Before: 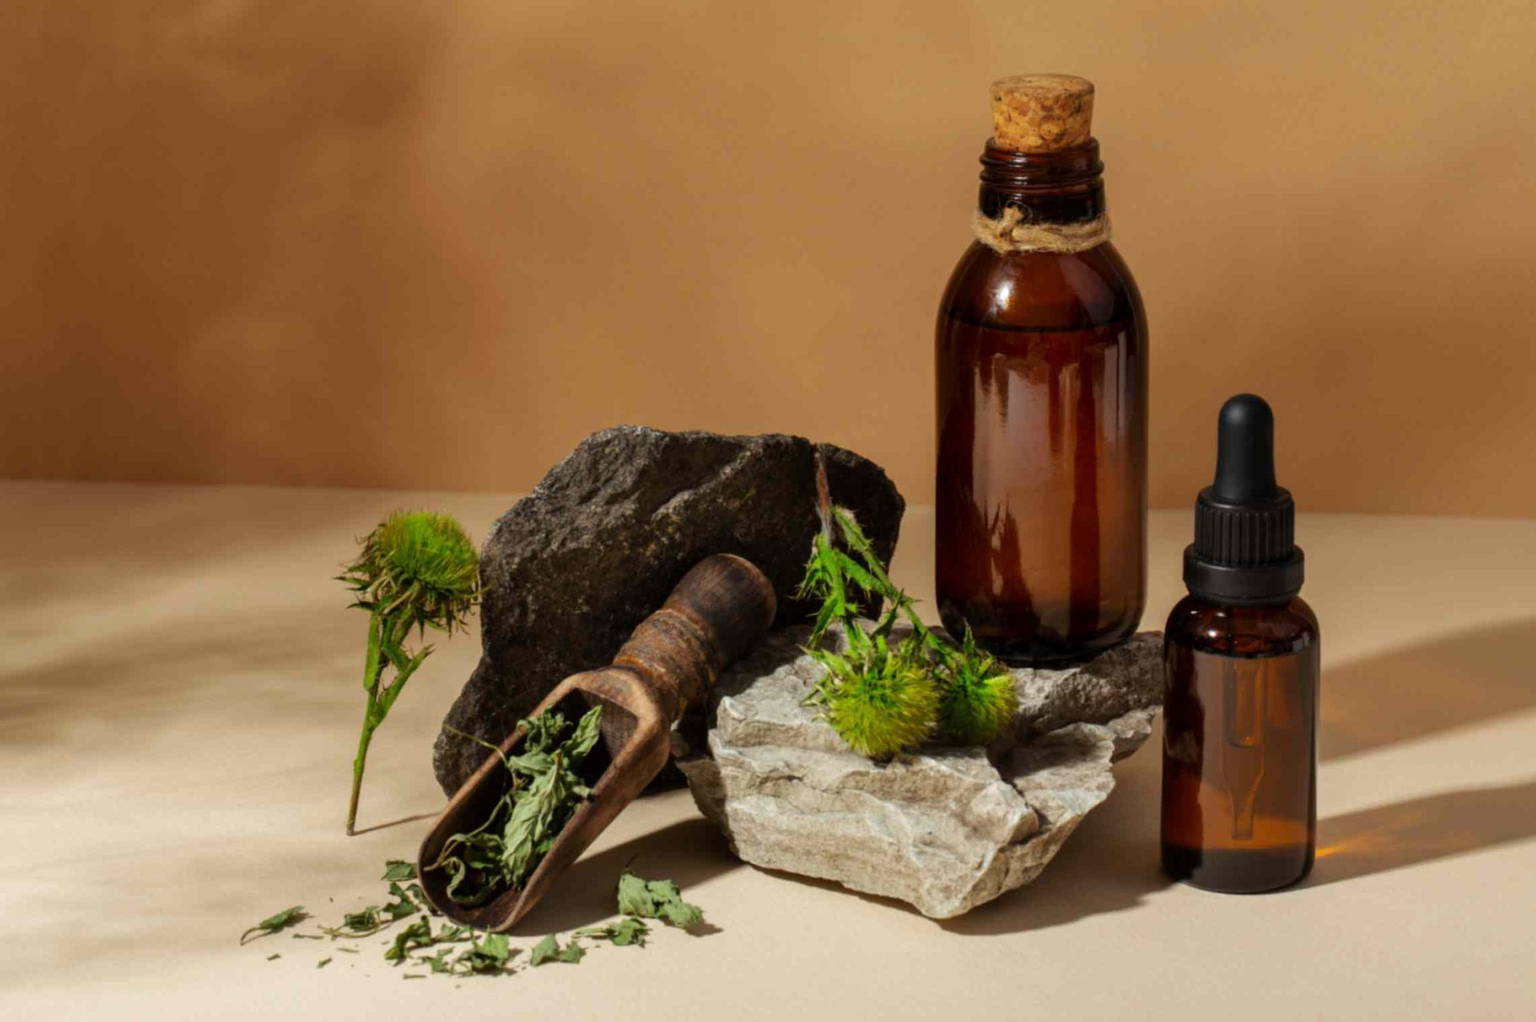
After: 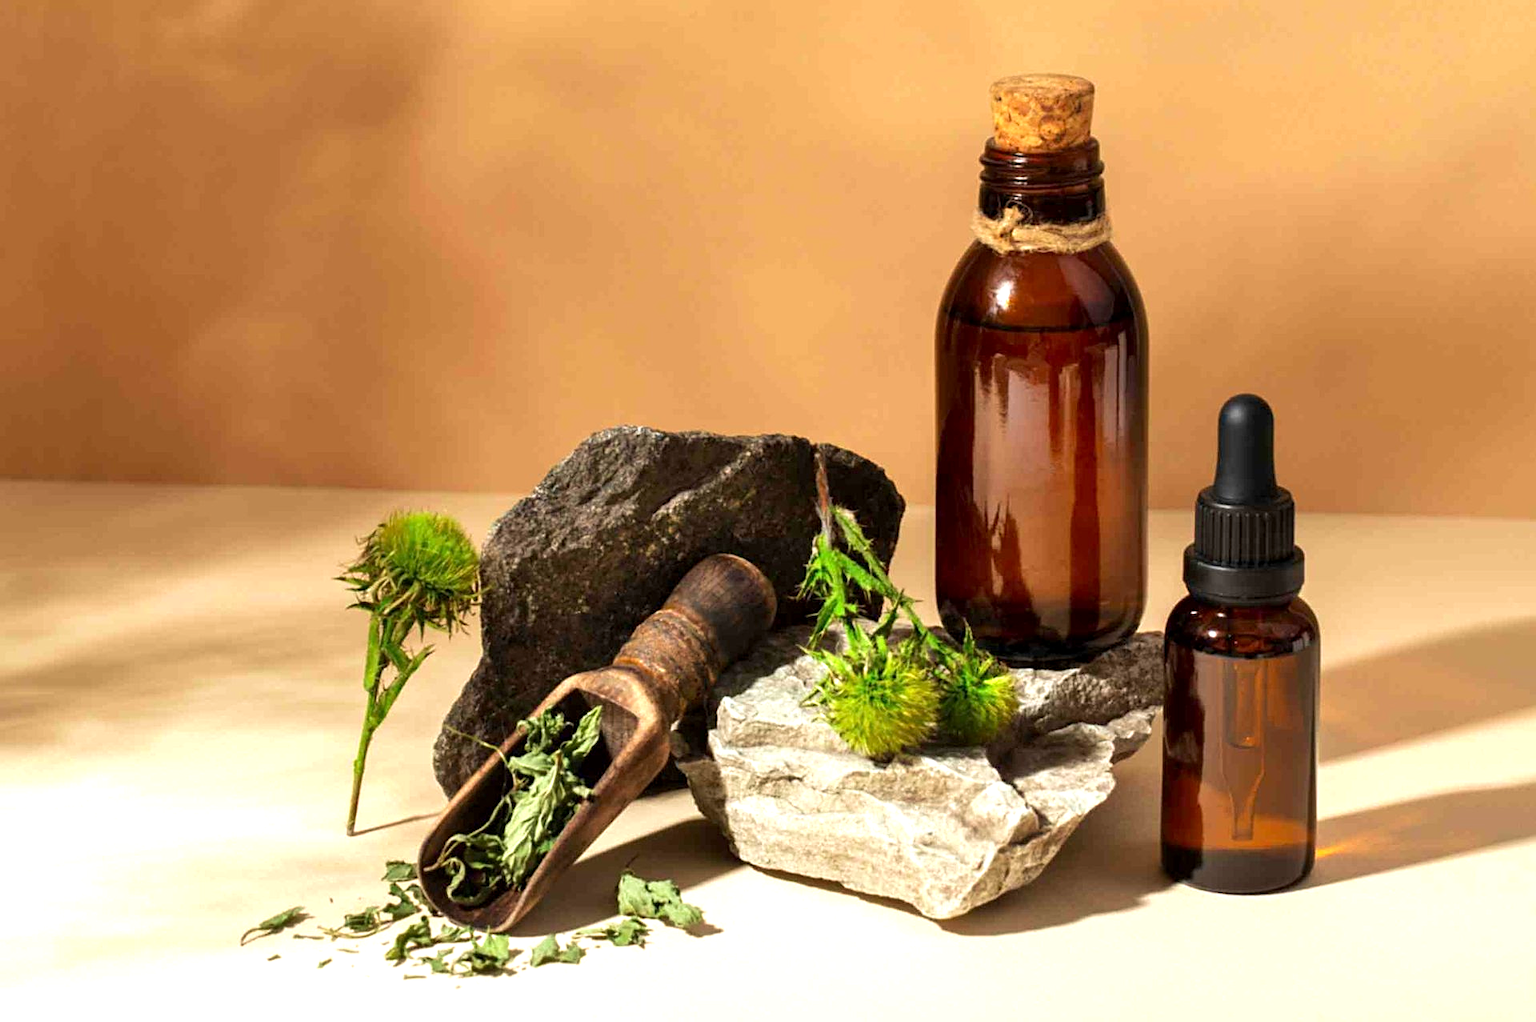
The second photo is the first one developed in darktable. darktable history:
sharpen: on, module defaults
velvia: strength 14.45%
exposure: black level correction 0.001, exposure 1.035 EV, compensate exposure bias true, compensate highlight preservation false
